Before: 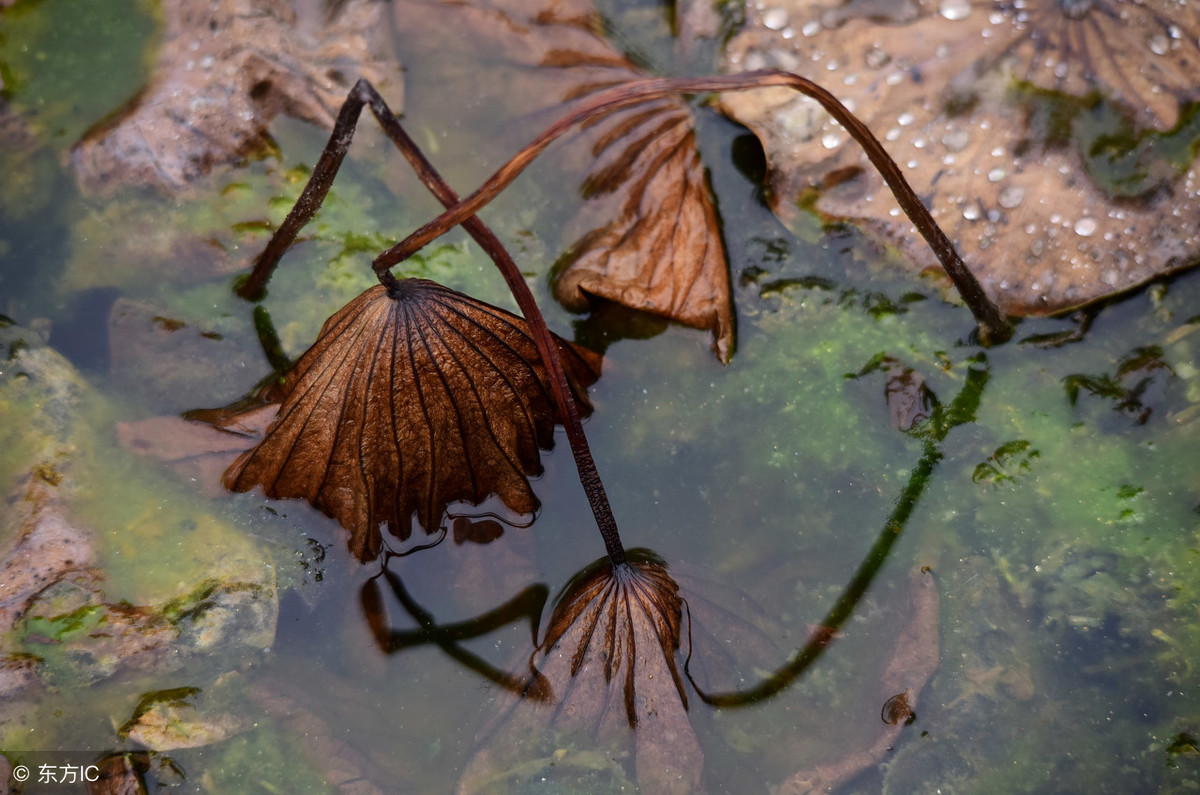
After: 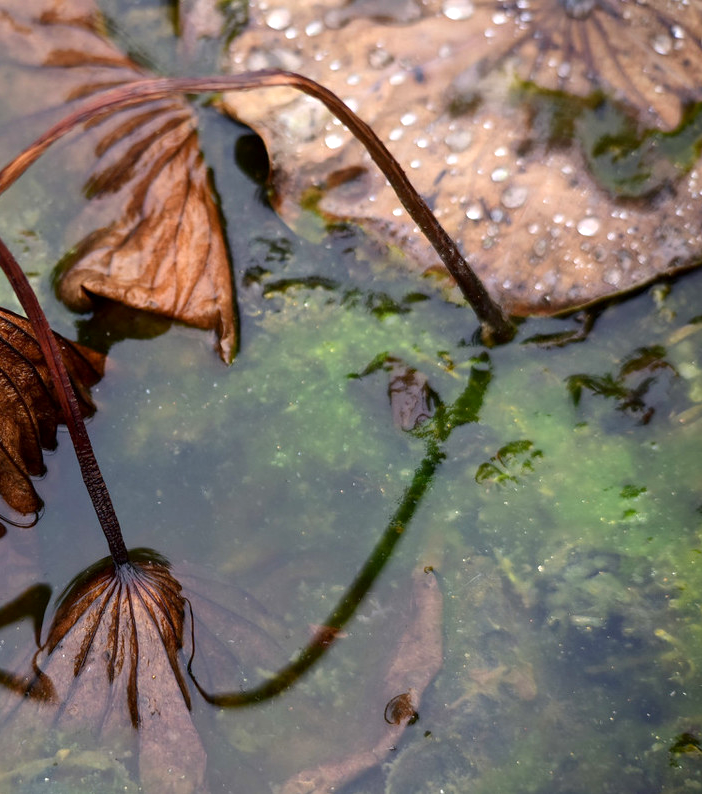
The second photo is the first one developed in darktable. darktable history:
exposure: black level correction 0.001, exposure 0.5 EV, compensate highlight preservation false
crop: left 41.429%
